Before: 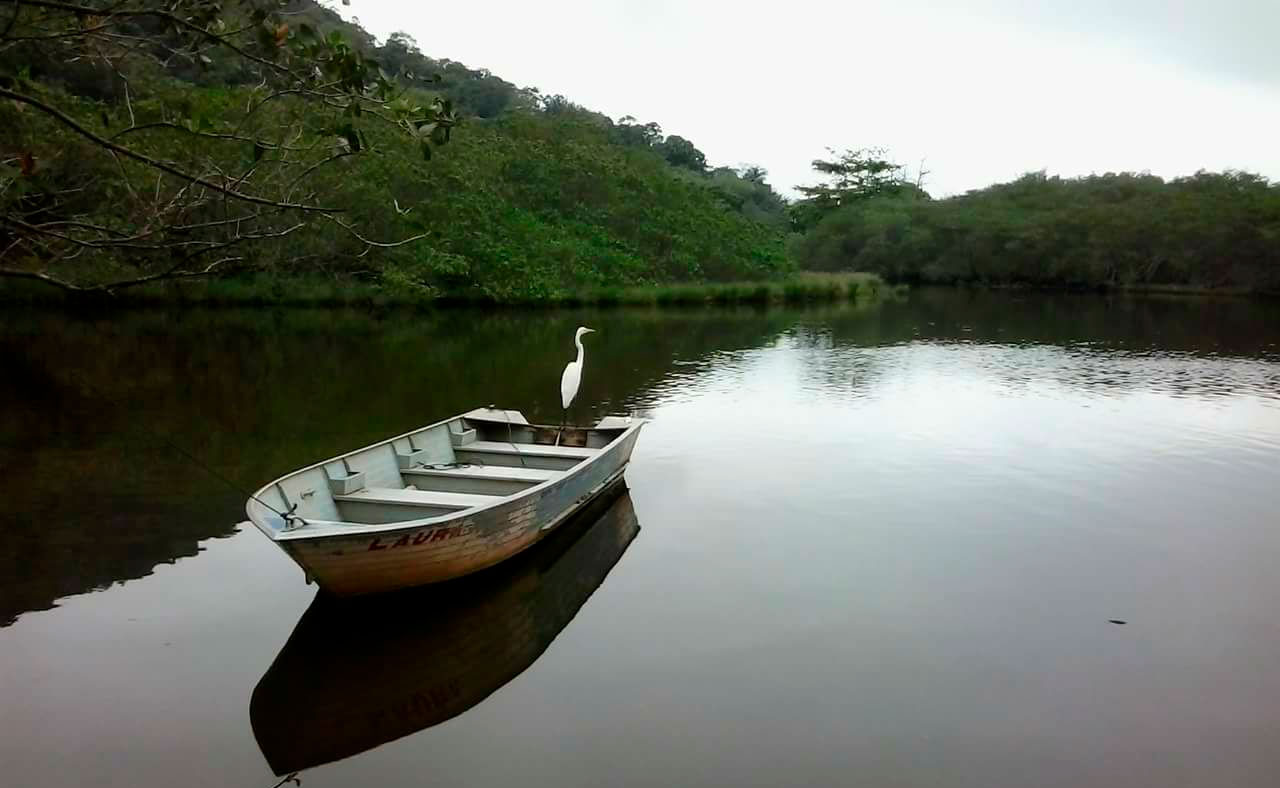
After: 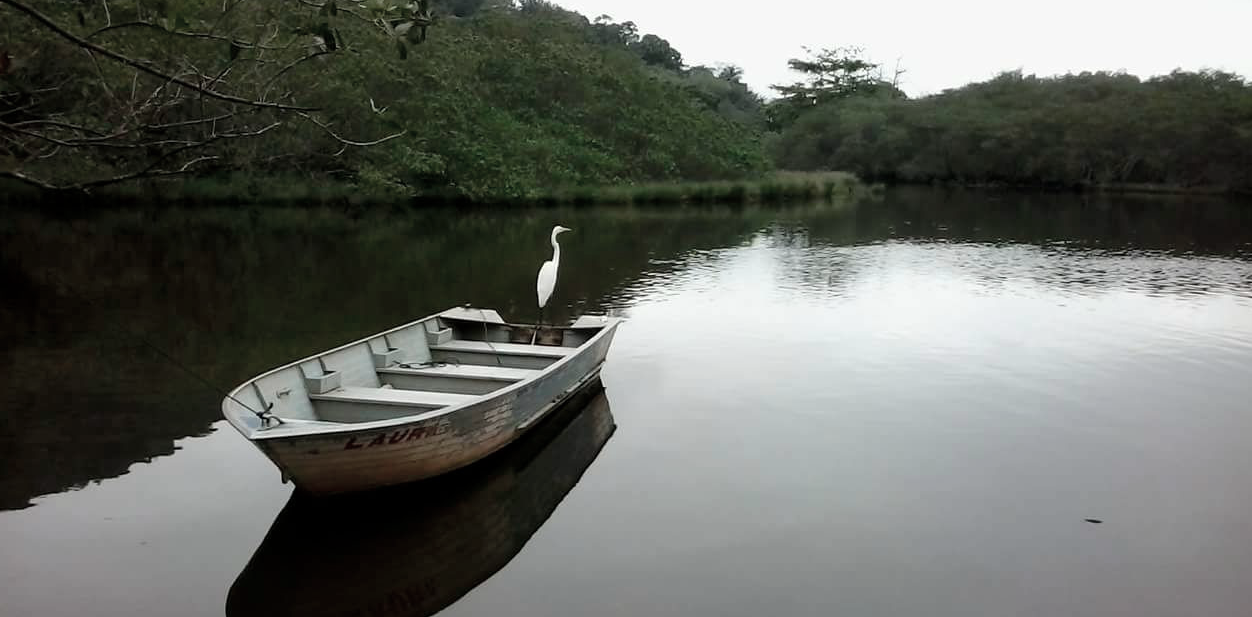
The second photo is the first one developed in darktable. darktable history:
crop and rotate: left 1.908%, top 12.906%, right 0.237%, bottom 8.786%
exposure: compensate exposure bias true, compensate highlight preservation false
color correction: highlights b* 0.041, saturation 0.529
